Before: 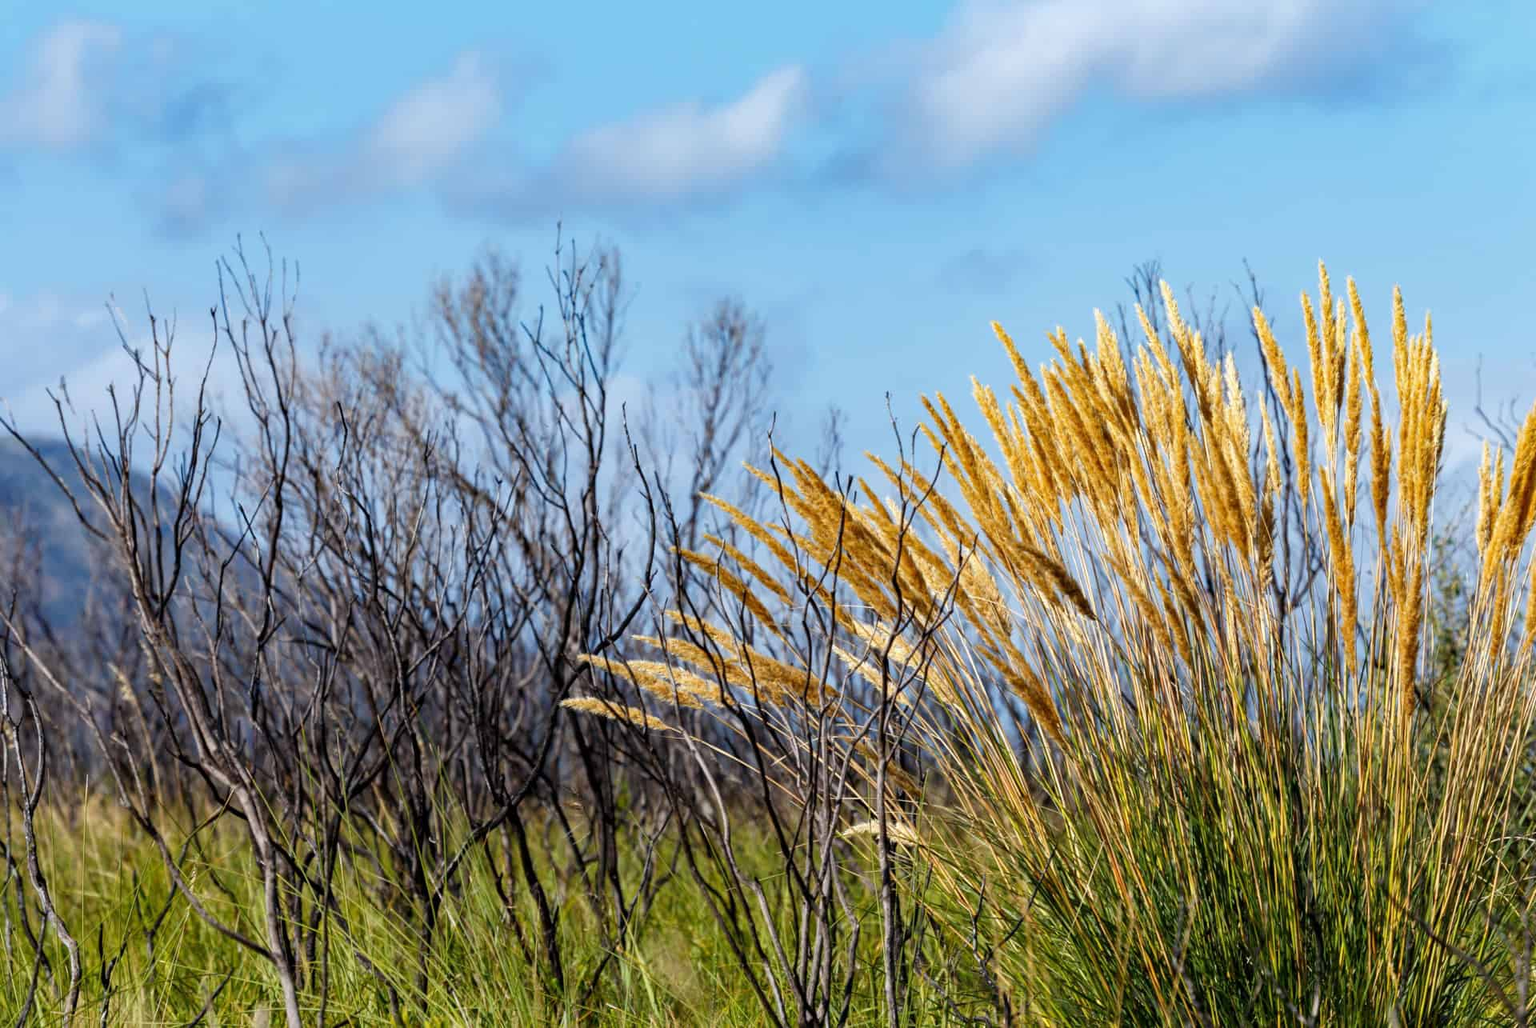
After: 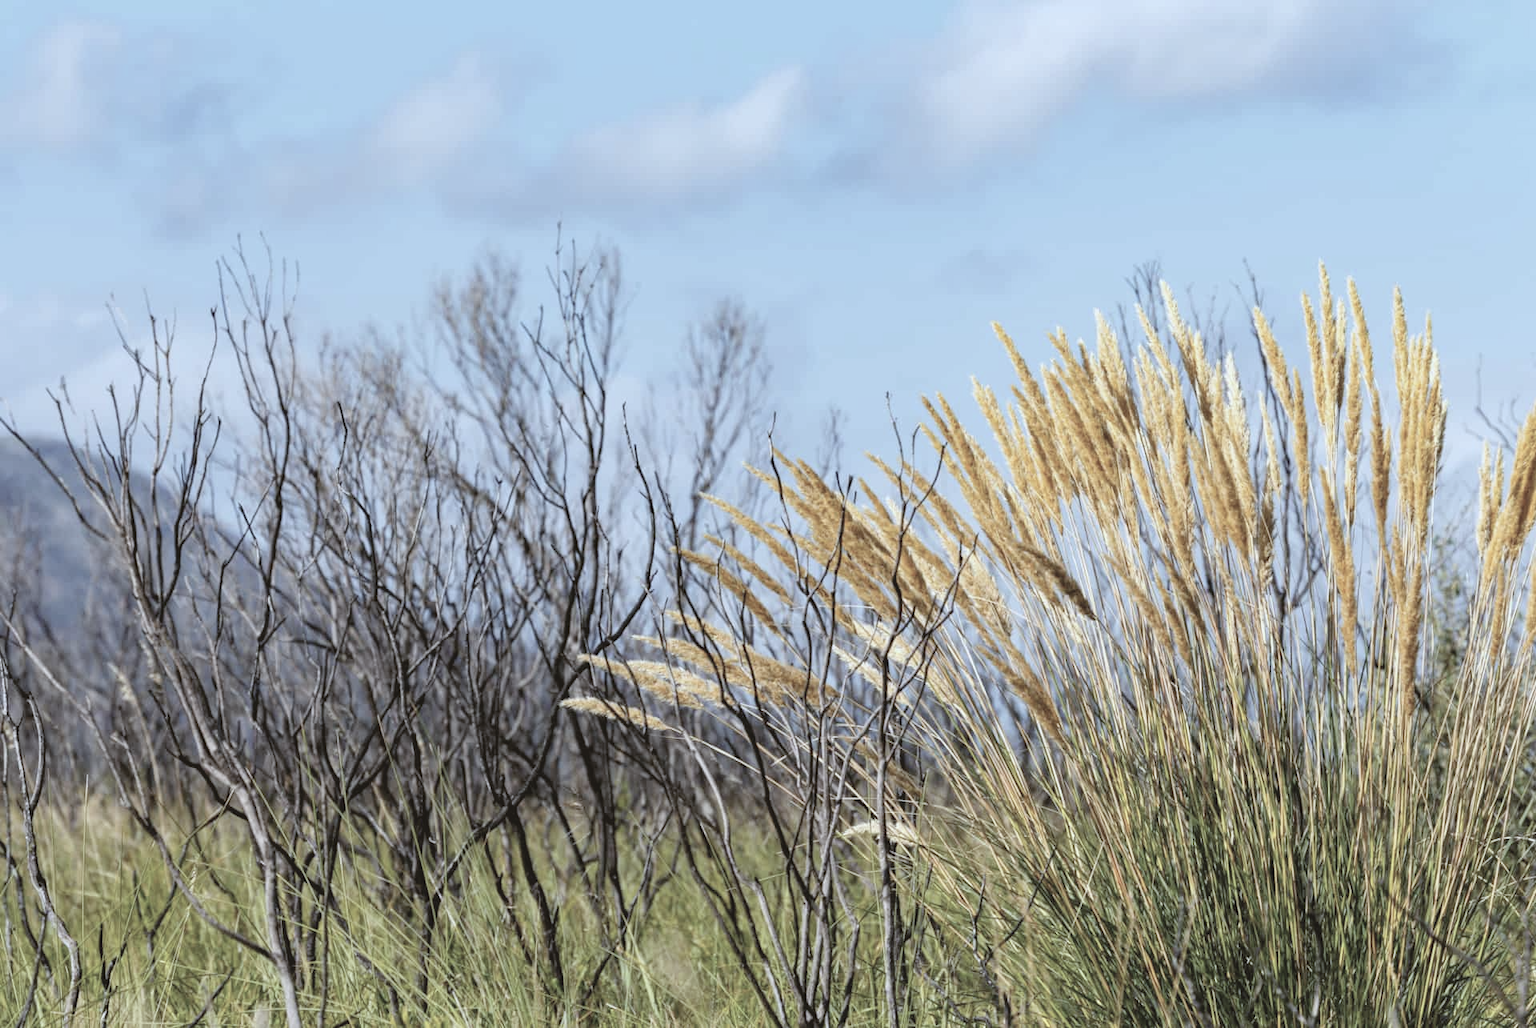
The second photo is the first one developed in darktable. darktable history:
color balance: lift [1.004, 1.002, 1.002, 0.998], gamma [1, 1.007, 1.002, 0.993], gain [1, 0.977, 1.013, 1.023], contrast -3.64%
contrast brightness saturation: brightness 0.18, saturation -0.5
white balance: red 0.954, blue 1.079
